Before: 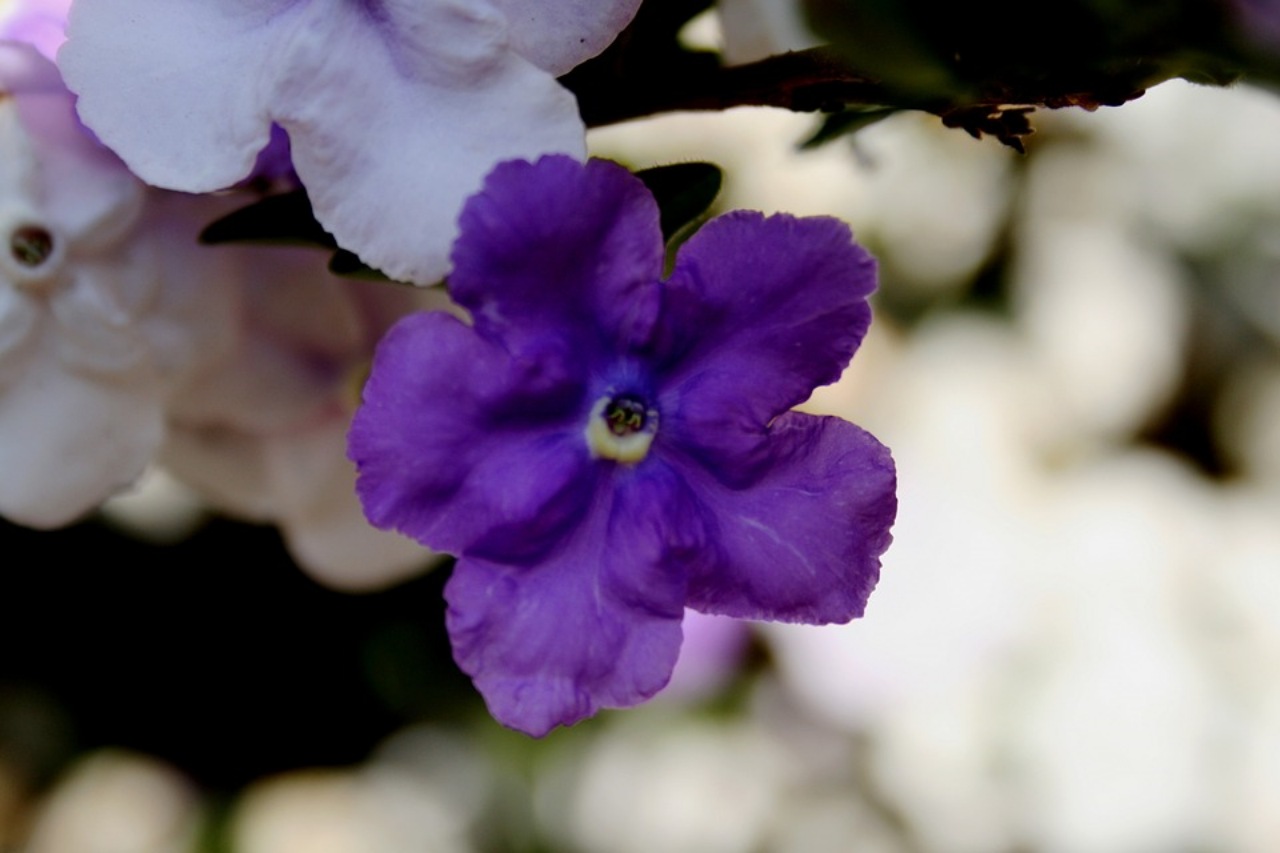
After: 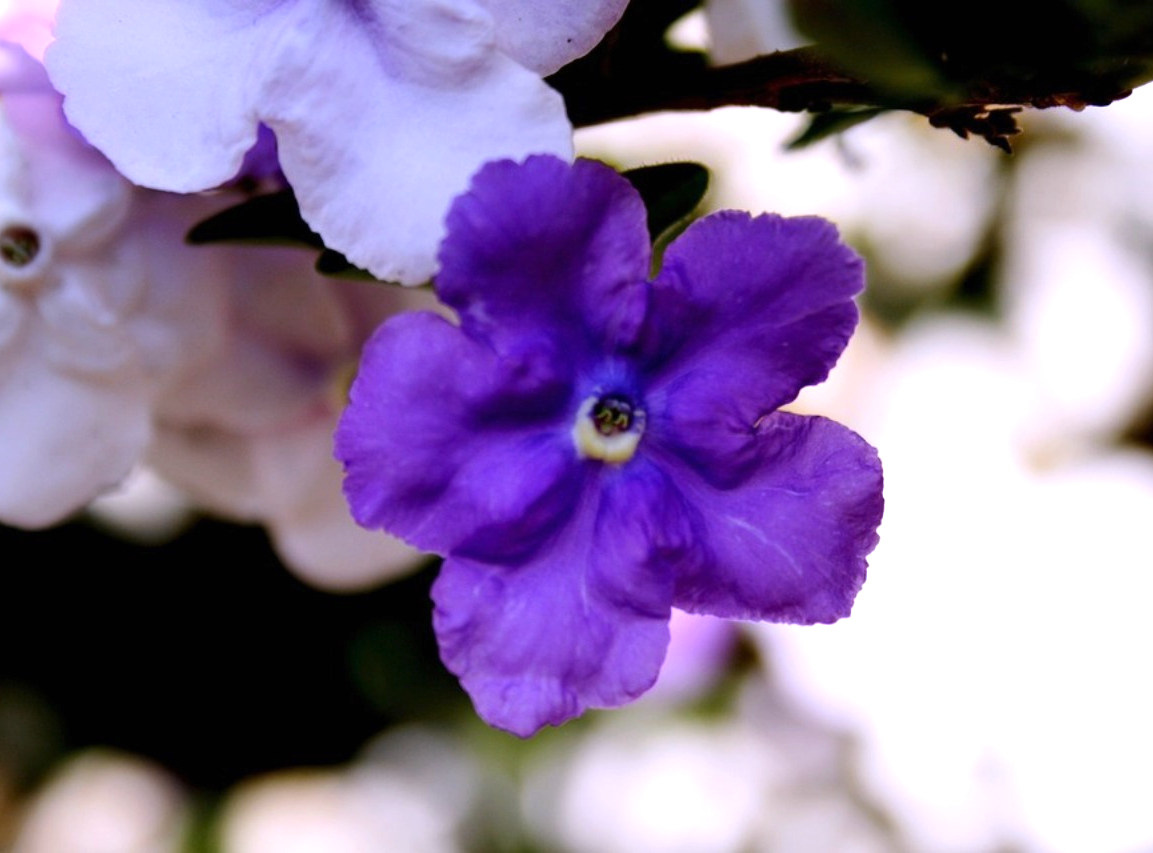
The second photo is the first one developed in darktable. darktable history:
exposure: black level correction 0, exposure 0.6 EV, compensate exposure bias true, compensate highlight preservation false
crop and rotate: left 1.088%, right 8.807%
white balance: red 1.042, blue 1.17
